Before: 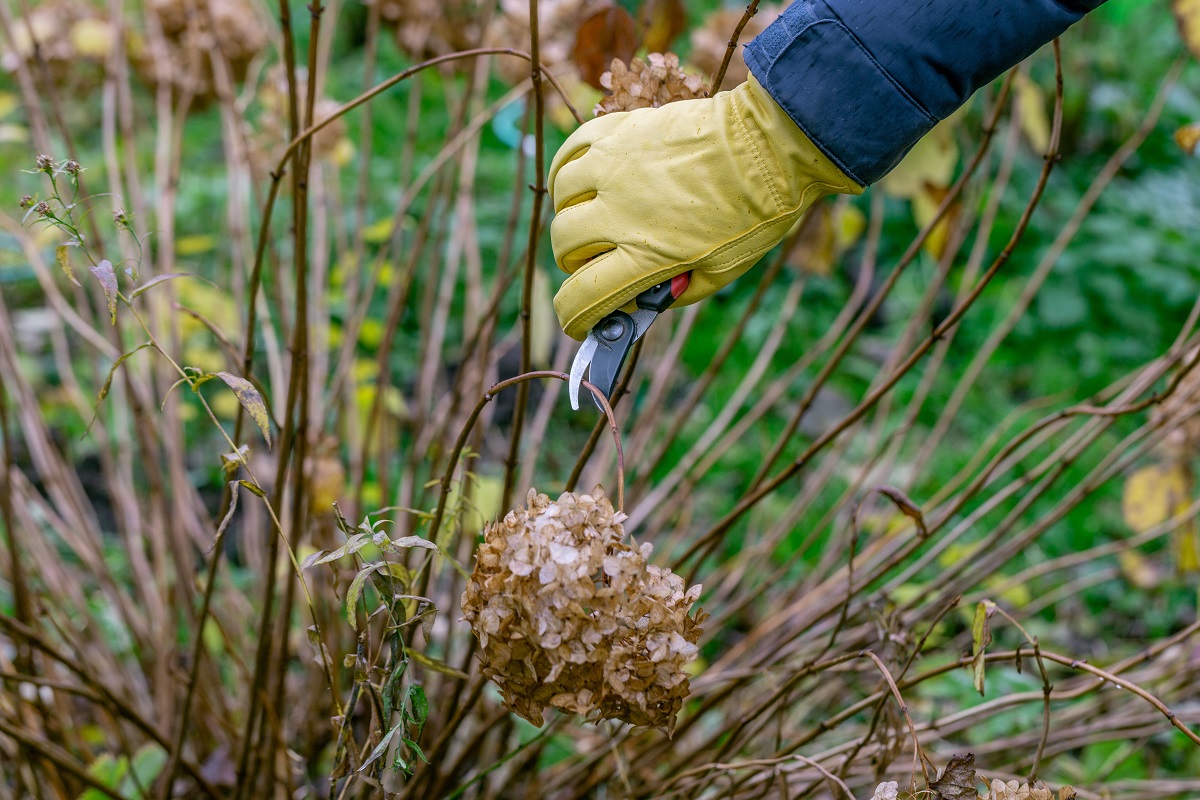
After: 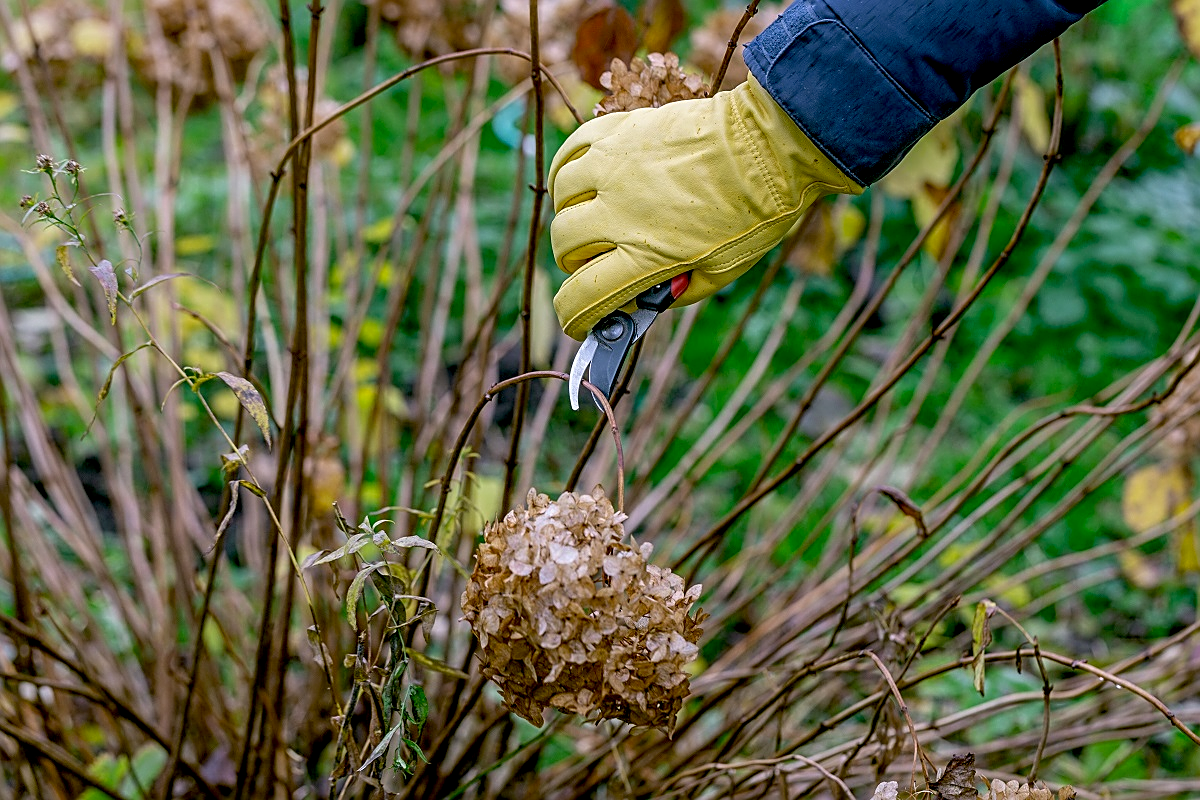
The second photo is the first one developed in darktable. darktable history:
sharpen: amount 0.6
exposure: black level correction 0.012, compensate highlight preservation false
